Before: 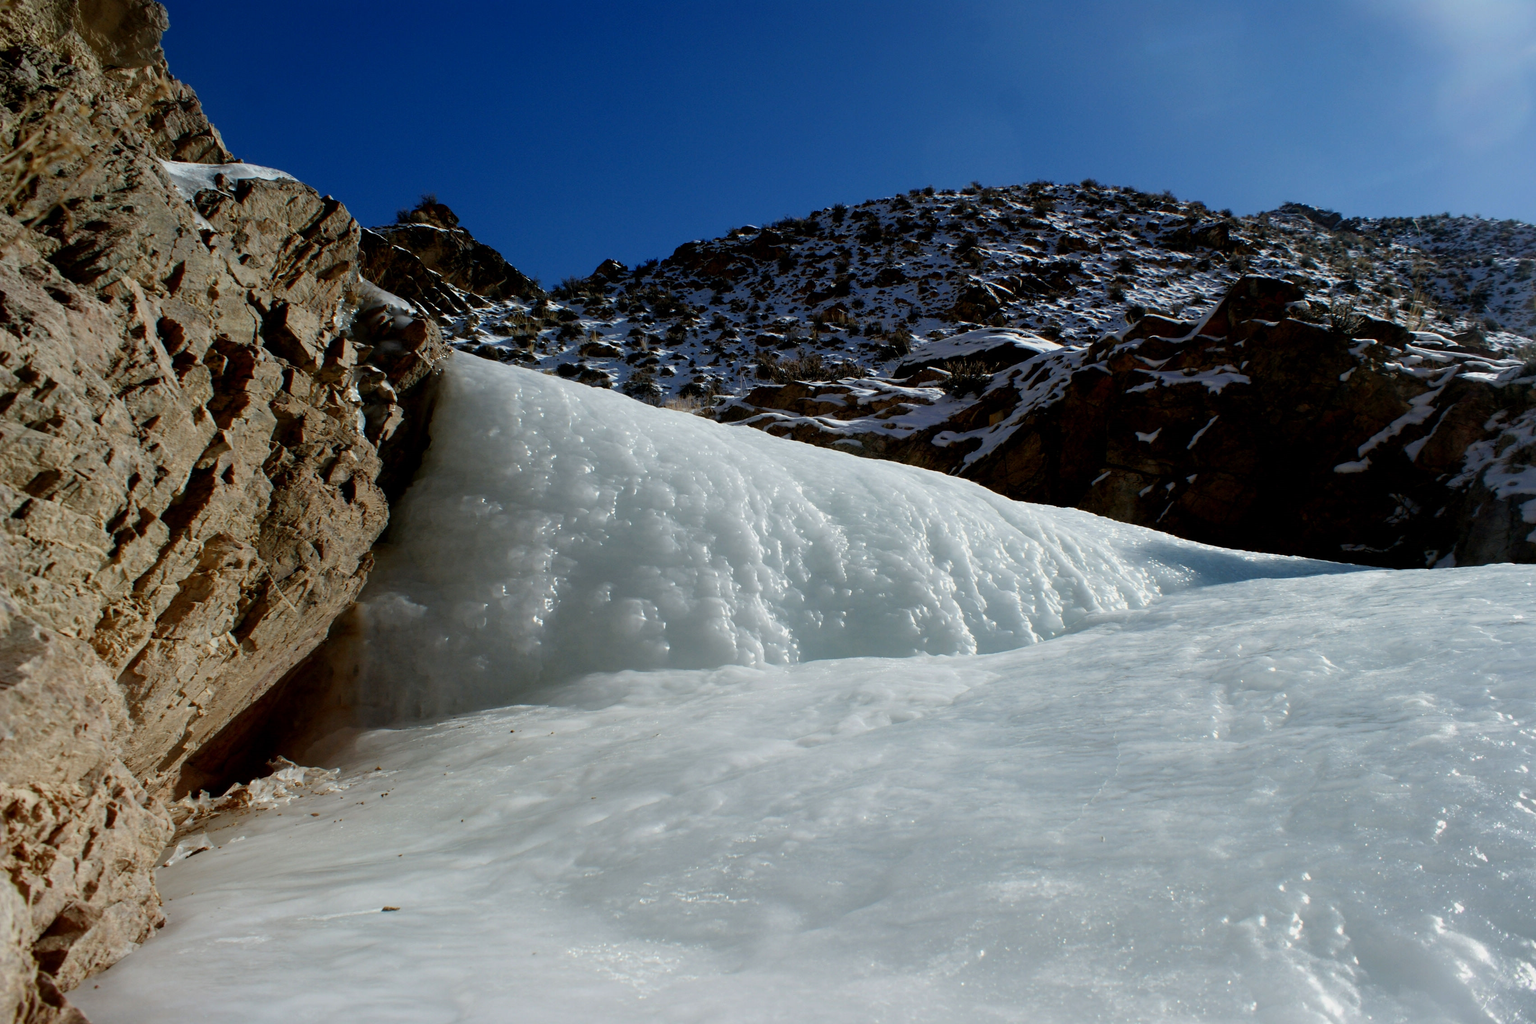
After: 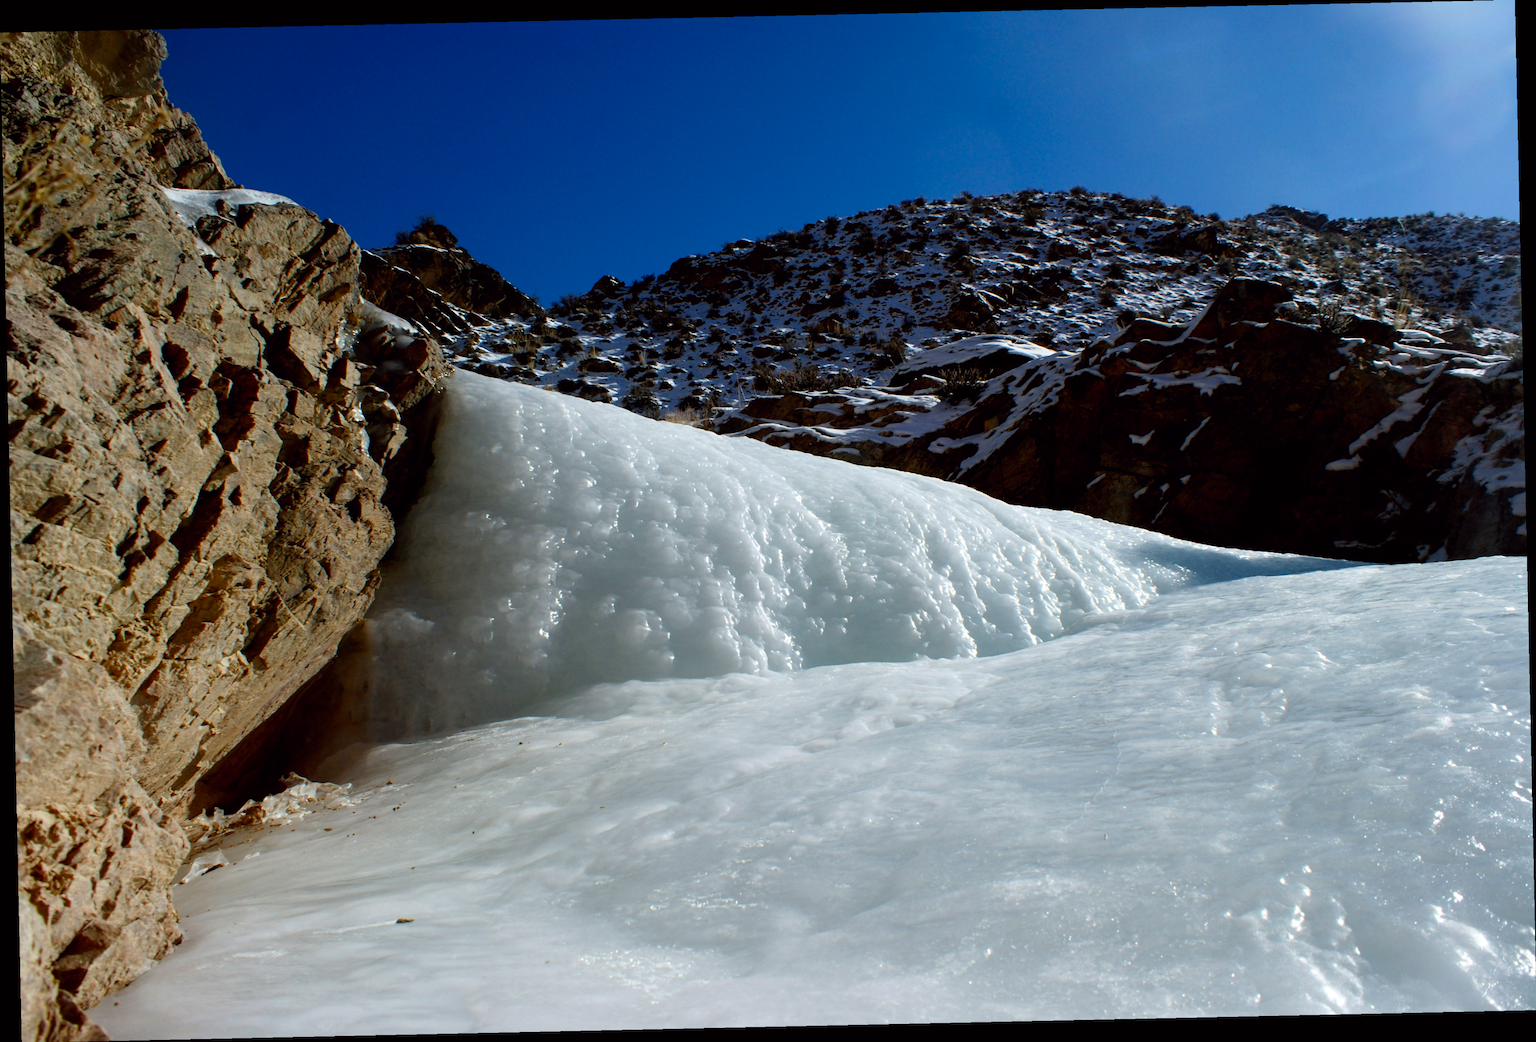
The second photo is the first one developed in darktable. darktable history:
color balance: lift [1, 1.001, 0.999, 1.001], gamma [1, 1.004, 1.007, 0.993], gain [1, 0.991, 0.987, 1.013], contrast 7.5%, contrast fulcrum 10%, output saturation 115%
rotate and perspective: rotation -1.24°, automatic cropping off
